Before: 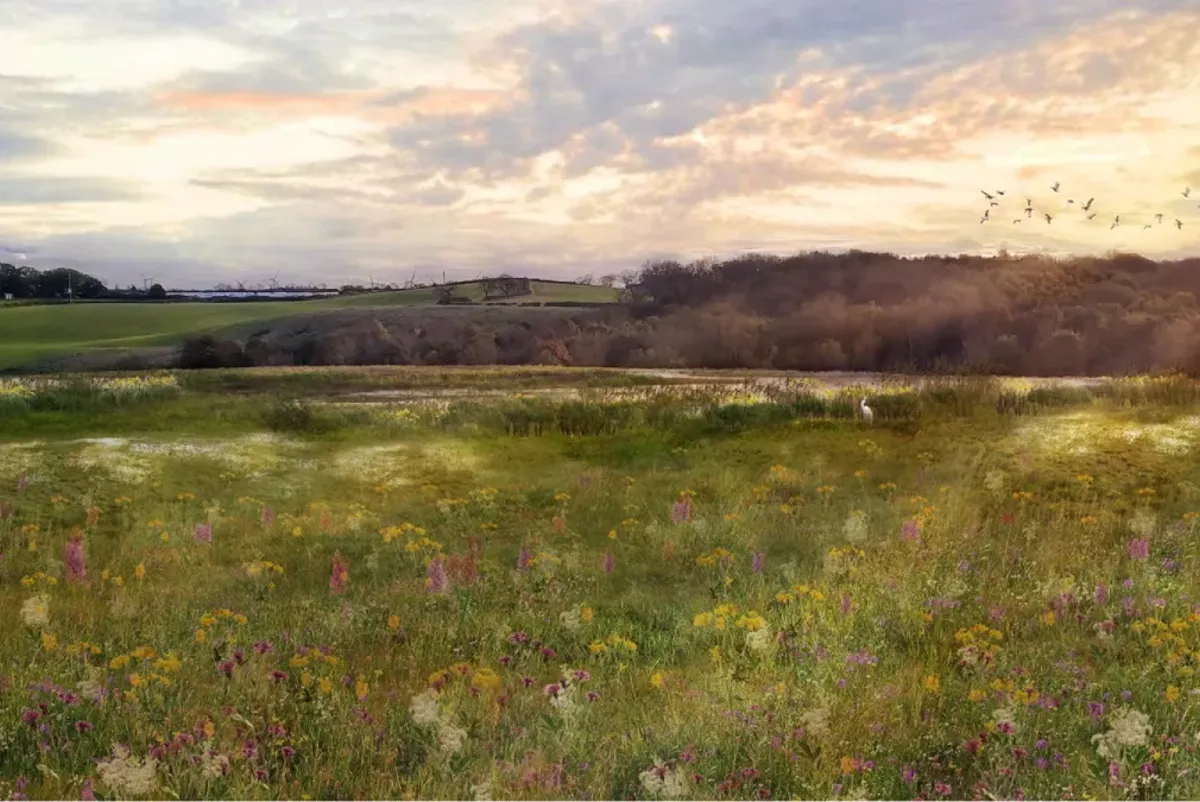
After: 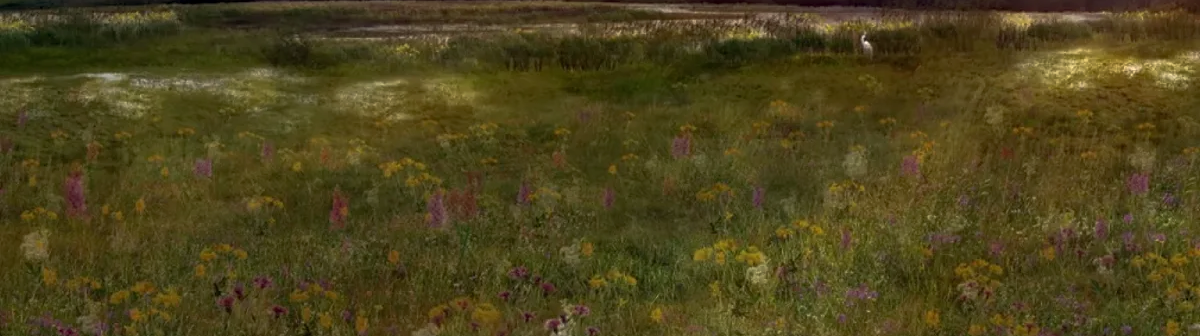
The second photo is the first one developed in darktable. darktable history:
crop: top 45.551%, bottom 12.262%
haze removal: compatibility mode true, adaptive false
rgb curve: curves: ch0 [(0, 0) (0.415, 0.237) (1, 1)]
